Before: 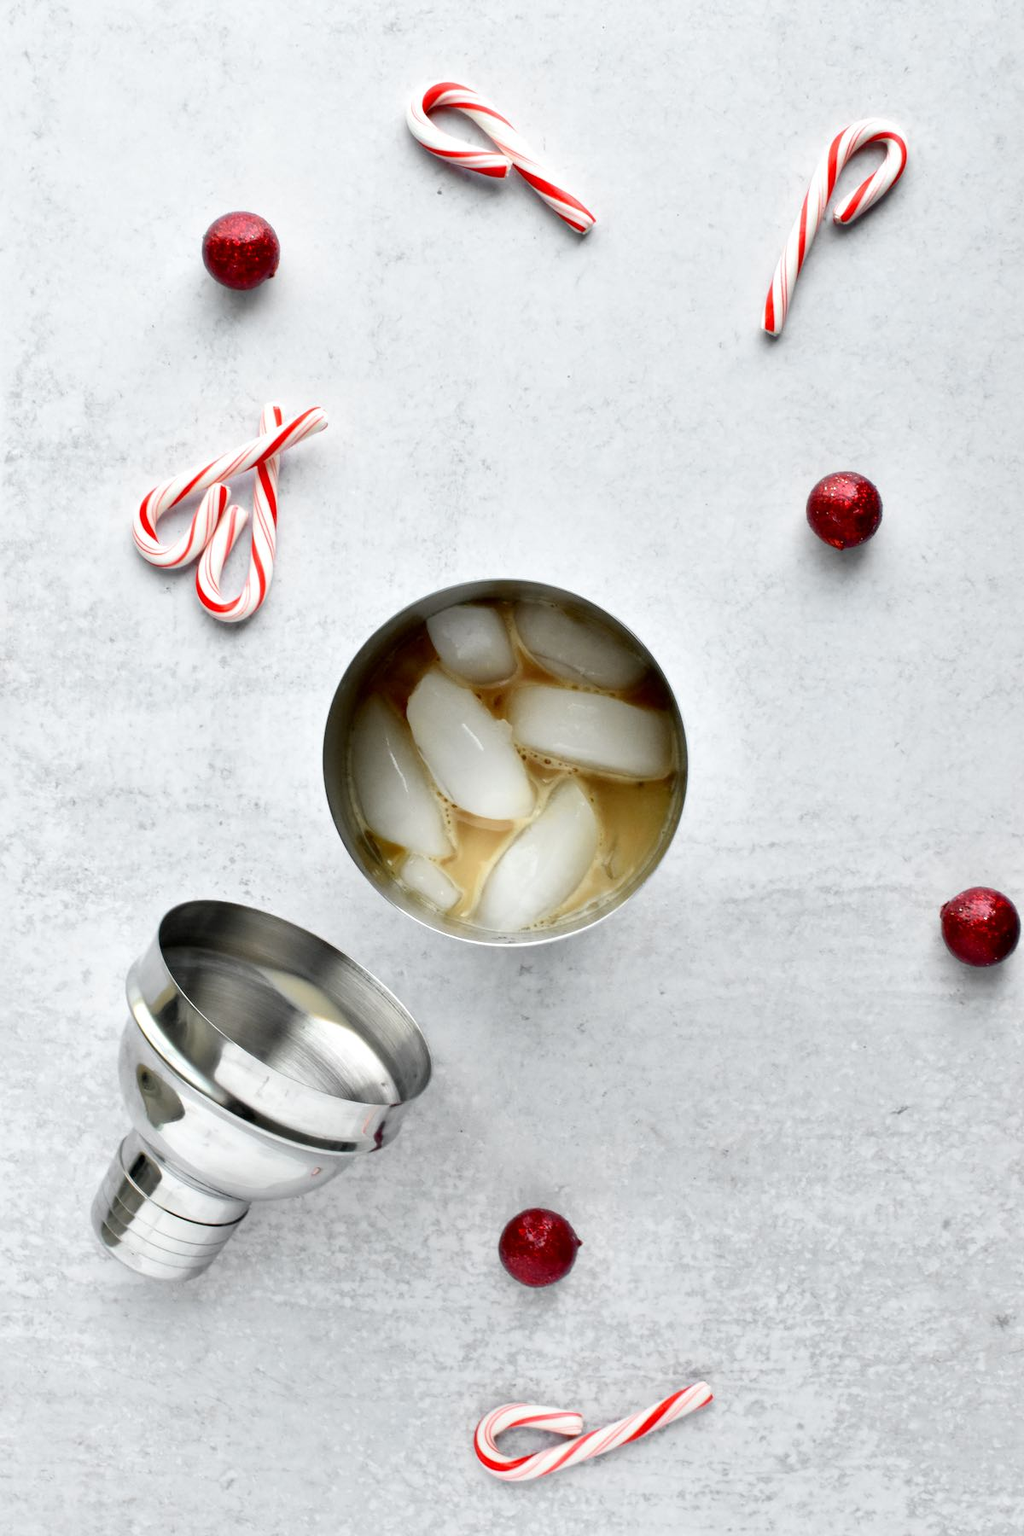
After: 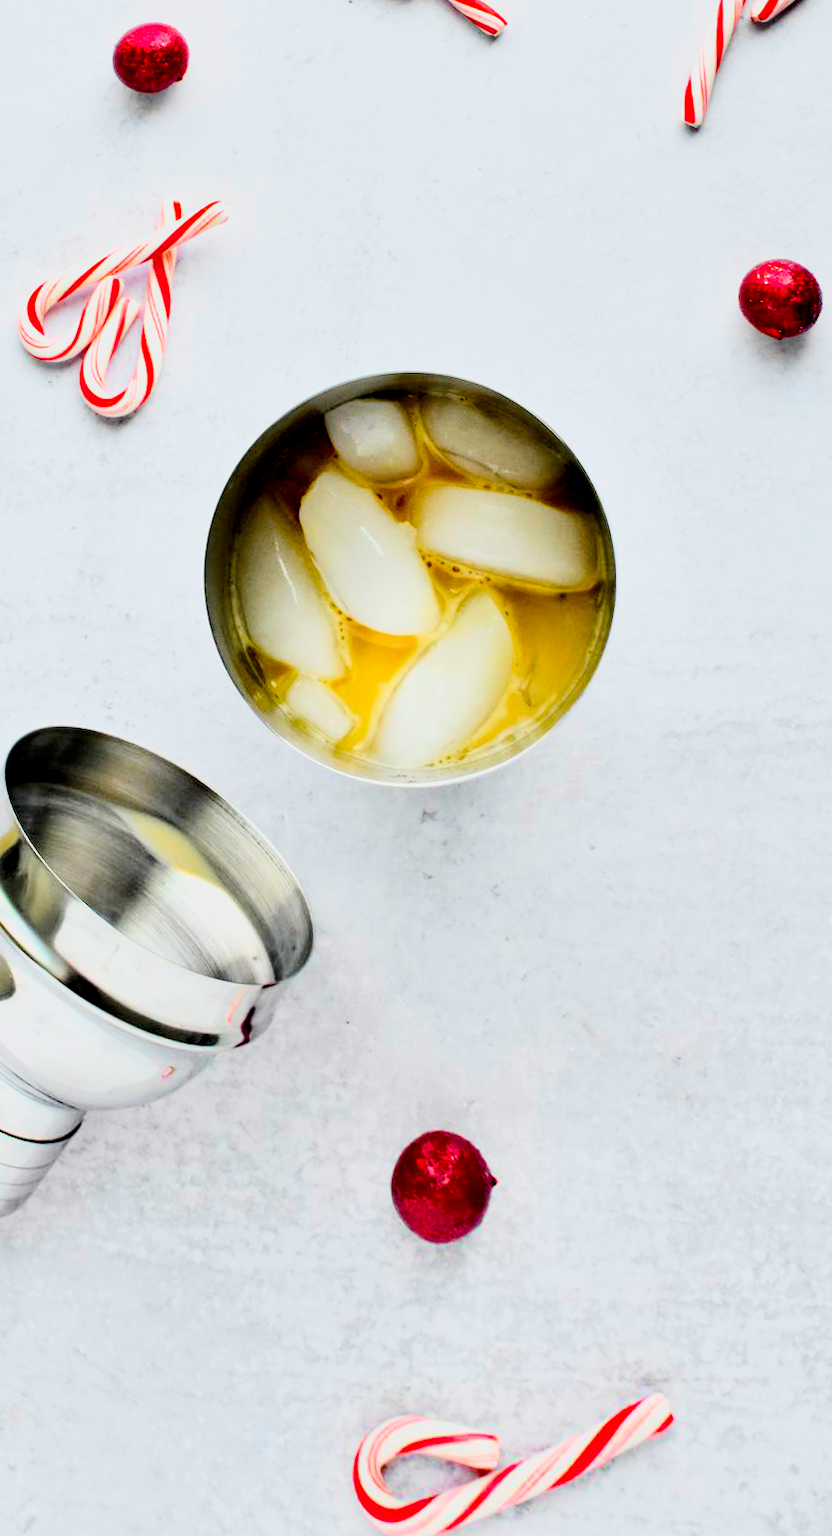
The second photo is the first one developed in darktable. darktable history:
filmic rgb: black relative exposure -6.15 EV, white relative exposure 6.96 EV, hardness 2.23, color science v6 (2022)
color balance rgb: linear chroma grading › global chroma 15%, perceptual saturation grading › global saturation 30%
exposure: black level correction 0, exposure 0.7 EV, compensate exposure bias true, compensate highlight preservation false
crop: left 6.446%, top 8.188%, right 9.538%, bottom 3.548%
local contrast: highlights 100%, shadows 100%, detail 120%, midtone range 0.2
rotate and perspective: rotation 0.72°, lens shift (vertical) -0.352, lens shift (horizontal) -0.051, crop left 0.152, crop right 0.859, crop top 0.019, crop bottom 0.964
haze removal: strength 0.25, distance 0.25, compatibility mode true, adaptive false
contrast brightness saturation: contrast 0.23, brightness 0.1, saturation 0.29
